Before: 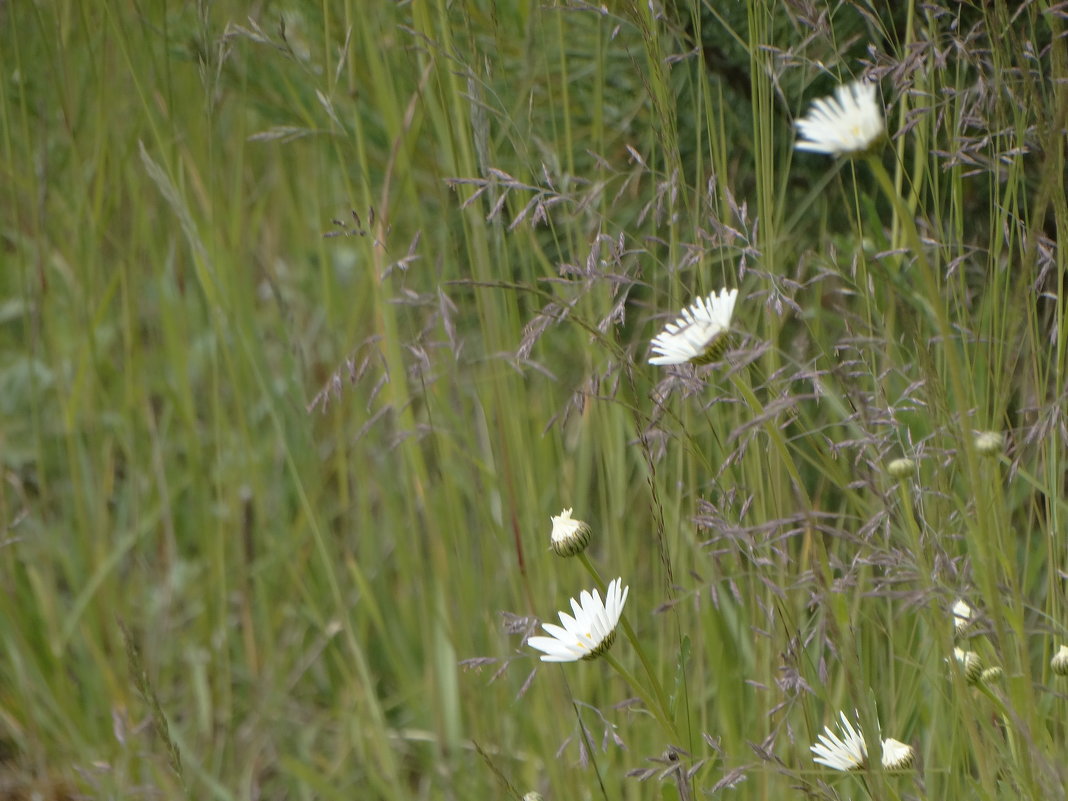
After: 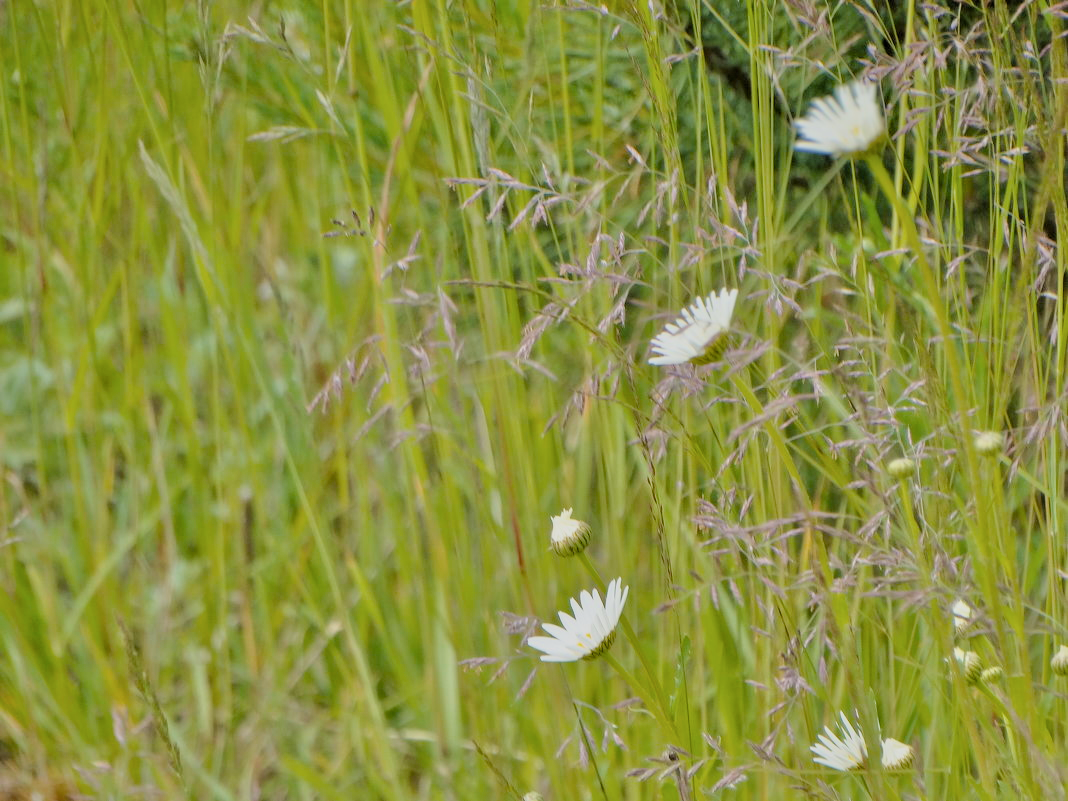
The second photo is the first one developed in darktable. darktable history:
filmic rgb "scene-referred default": black relative exposure -7.32 EV, white relative exposure 5.09 EV, hardness 3.2
color balance rgb: perceptual saturation grading › global saturation 25%, global vibrance 20%
tone equalizer "relight: fill-in": -7 EV 0.15 EV, -6 EV 0.6 EV, -5 EV 1.15 EV, -4 EV 1.33 EV, -3 EV 1.15 EV, -2 EV 0.6 EV, -1 EV 0.15 EV, mask exposure compensation -0.5 EV
local contrast: mode bilateral grid, contrast 20, coarseness 50, detail 120%, midtone range 0.2
contrast brightness saturation: saturation -0.05
velvia: strength 15% | blend: blend mode lighten, opacity 100%; mask: uniform (no mask)
